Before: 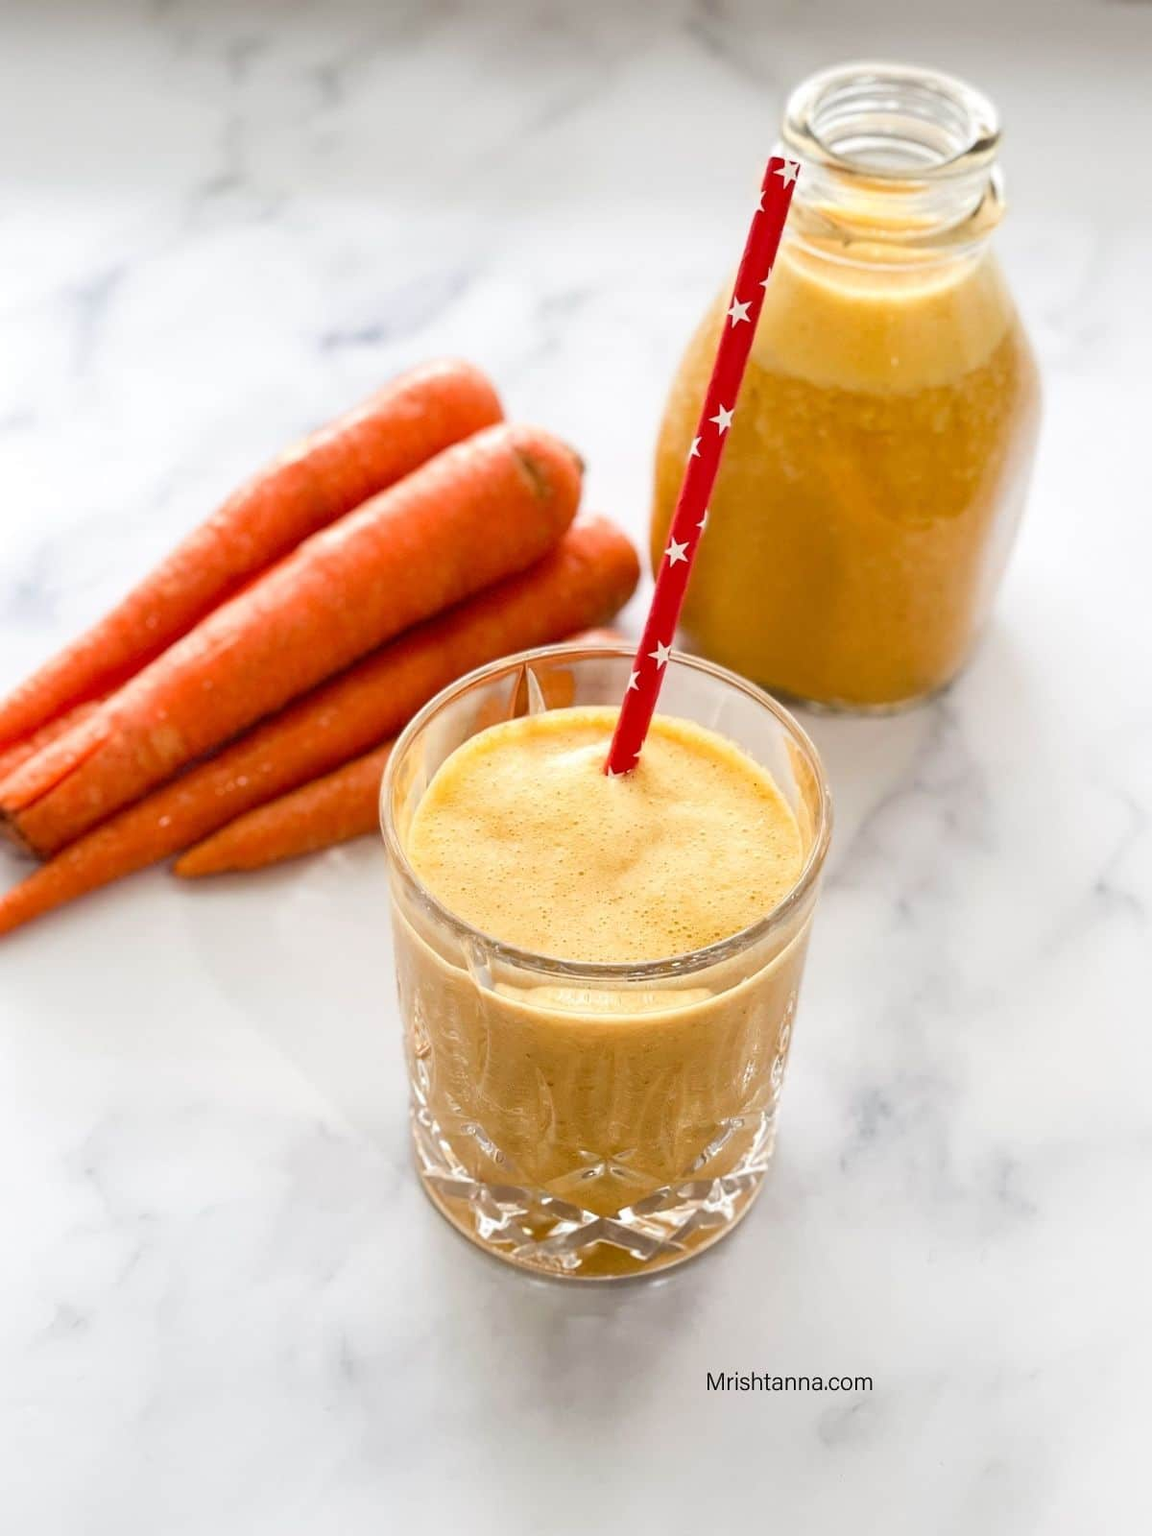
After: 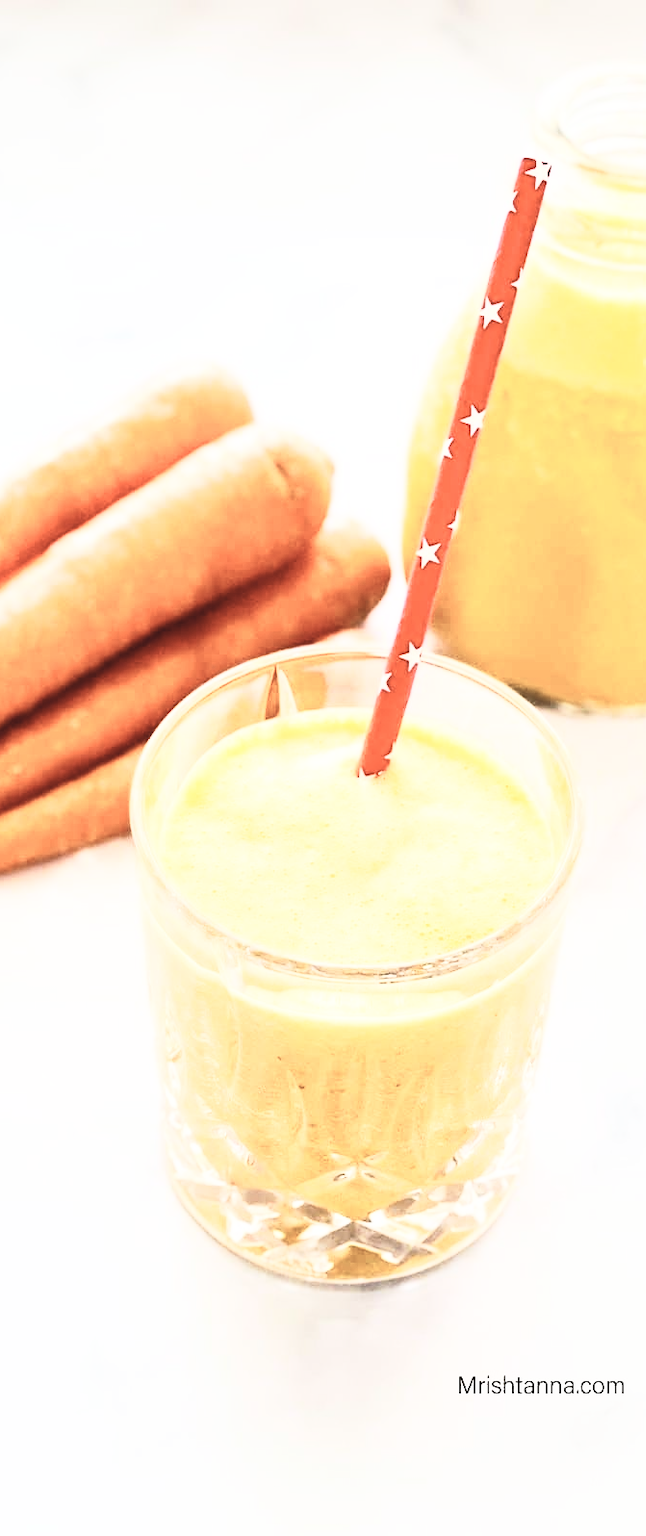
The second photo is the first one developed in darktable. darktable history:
crop: left 21.674%, right 22.086%
contrast brightness saturation: contrast 0.57, brightness 0.57, saturation -0.34
base curve: curves: ch0 [(0, 0) (0.032, 0.025) (0.121, 0.166) (0.206, 0.329) (0.605, 0.79) (1, 1)], preserve colors none
